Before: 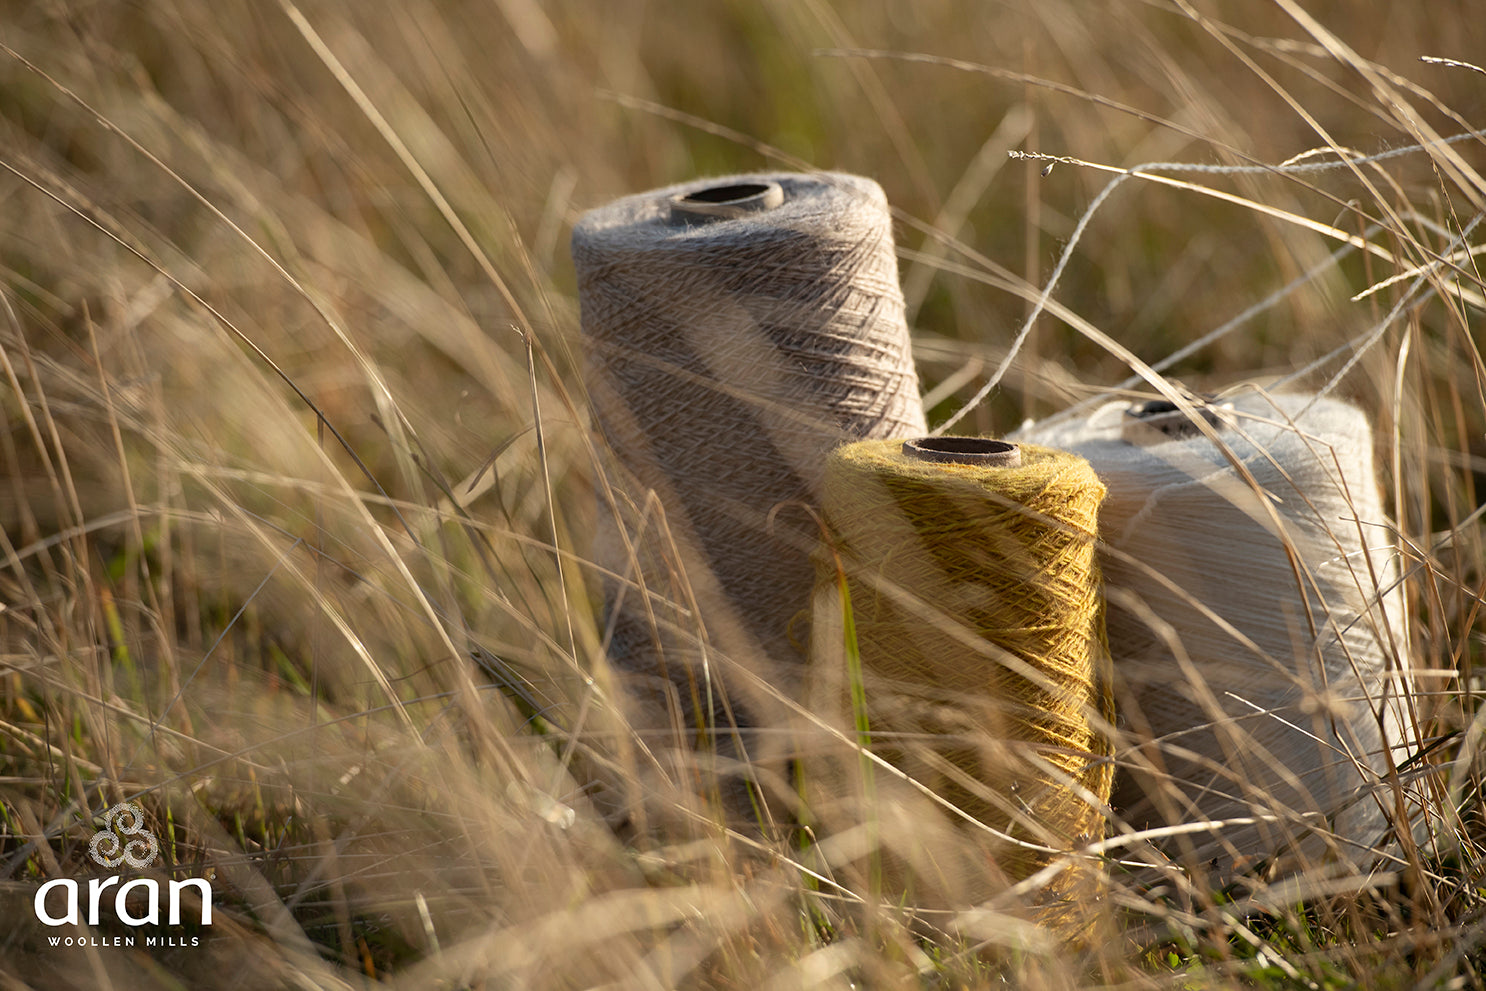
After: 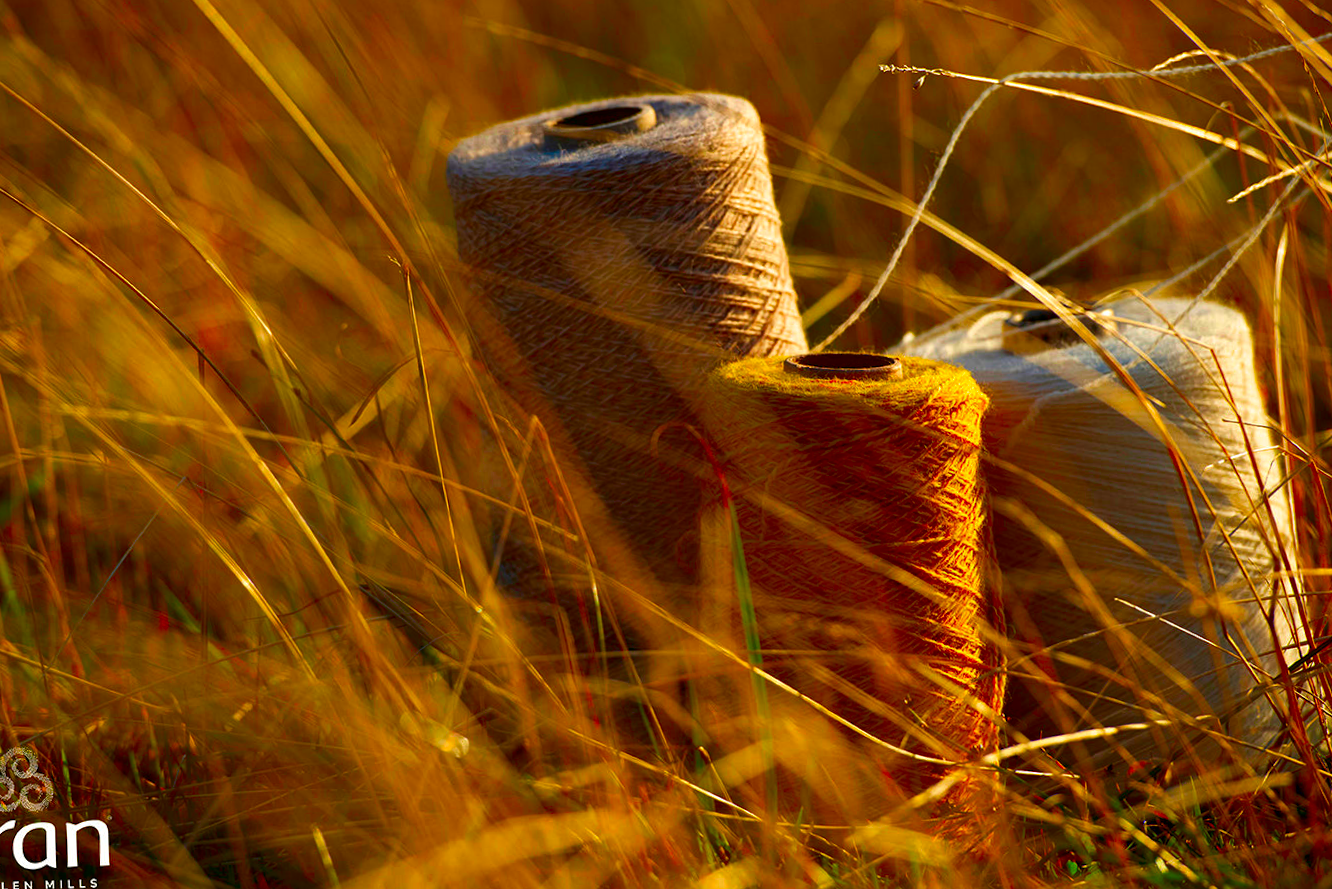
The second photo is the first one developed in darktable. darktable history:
crop and rotate: angle 1.98°, left 5.77%, top 5.68%
contrast brightness saturation: brightness -0.218, saturation 0.082
color correction: highlights b* -0.031, saturation 2.96
